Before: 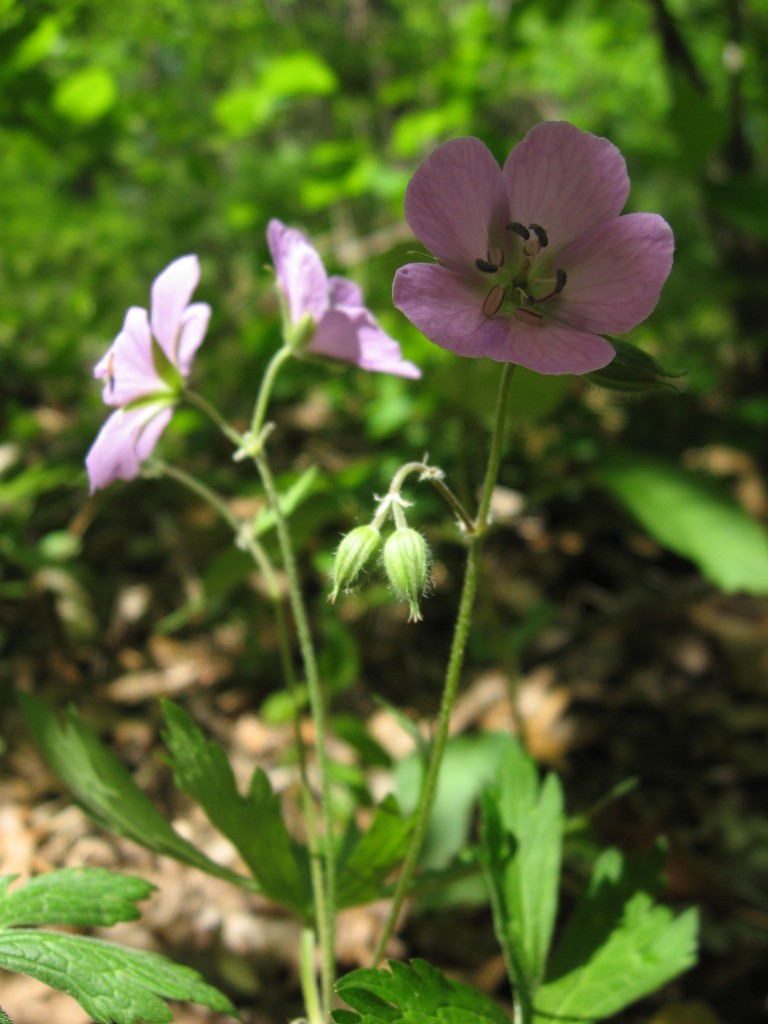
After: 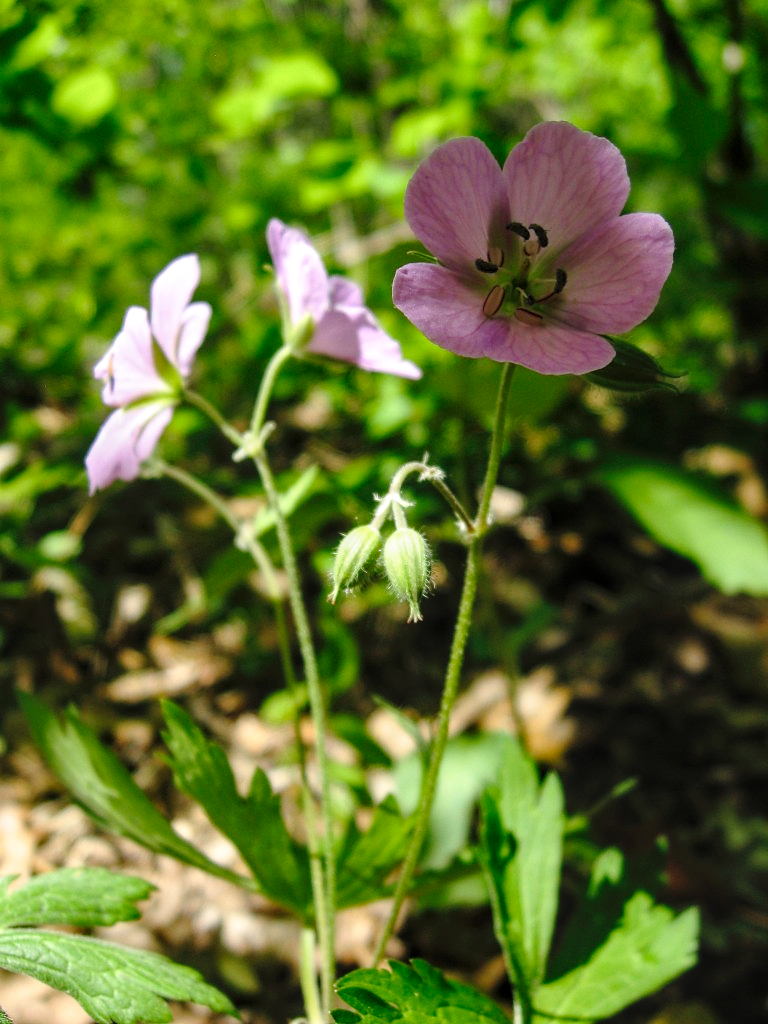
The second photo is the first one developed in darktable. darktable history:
sharpen: radius 1, threshold 1
local contrast: on, module defaults
tone curve: curves: ch0 [(0, 0) (0.003, 0.015) (0.011, 0.019) (0.025, 0.027) (0.044, 0.041) (0.069, 0.055) (0.1, 0.079) (0.136, 0.099) (0.177, 0.149) (0.224, 0.216) (0.277, 0.292) (0.335, 0.383) (0.399, 0.474) (0.468, 0.556) (0.543, 0.632) (0.623, 0.711) (0.709, 0.789) (0.801, 0.871) (0.898, 0.944) (1, 1)], preserve colors none
